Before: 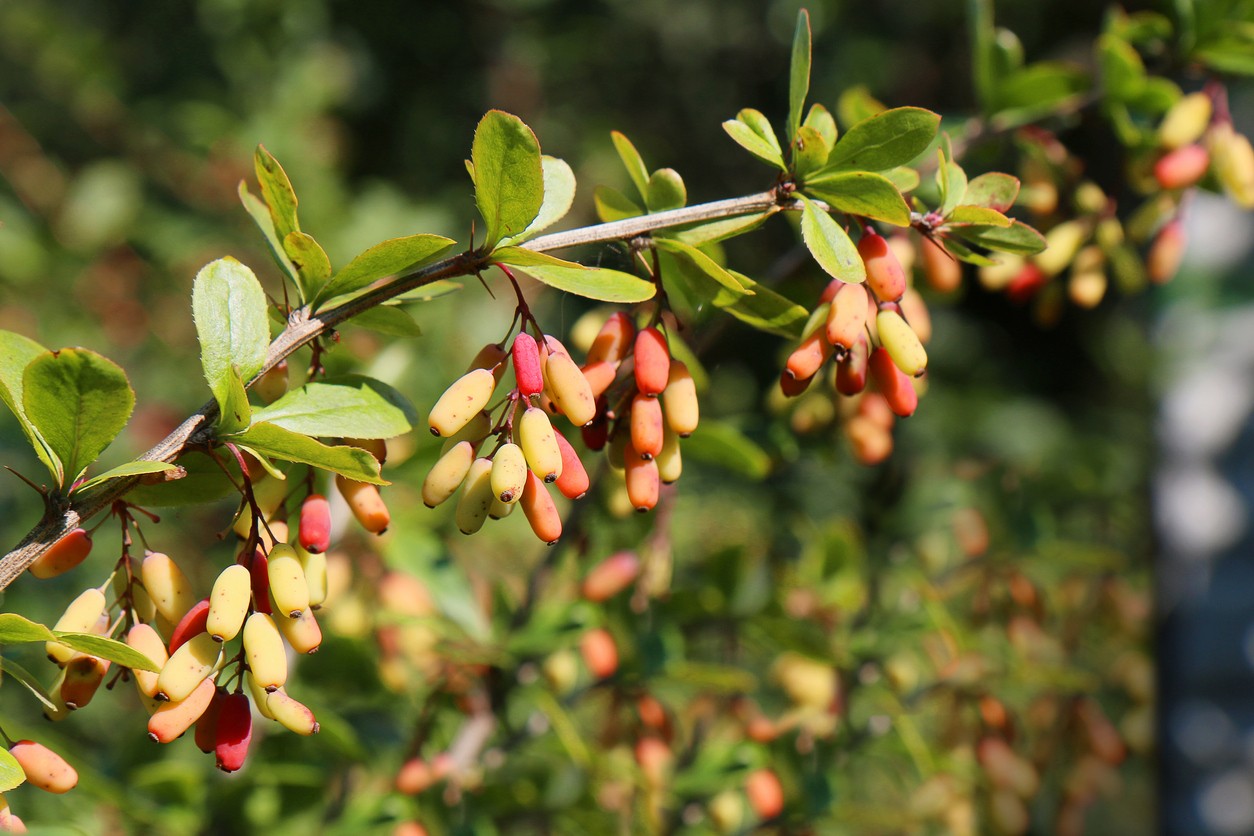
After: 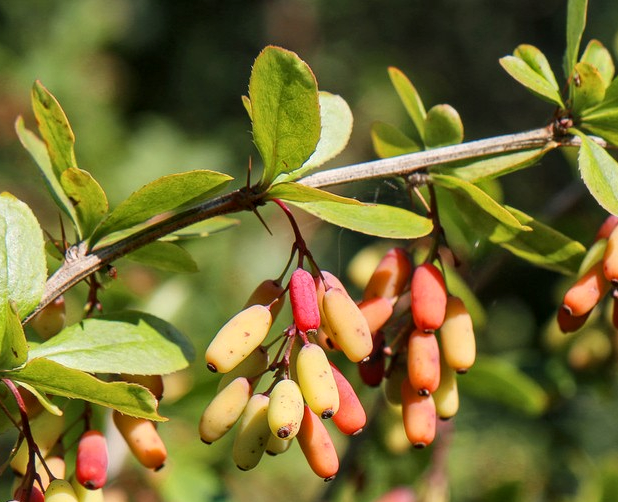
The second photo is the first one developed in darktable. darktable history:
crop: left 17.835%, top 7.675%, right 32.881%, bottom 32.213%
local contrast: on, module defaults
